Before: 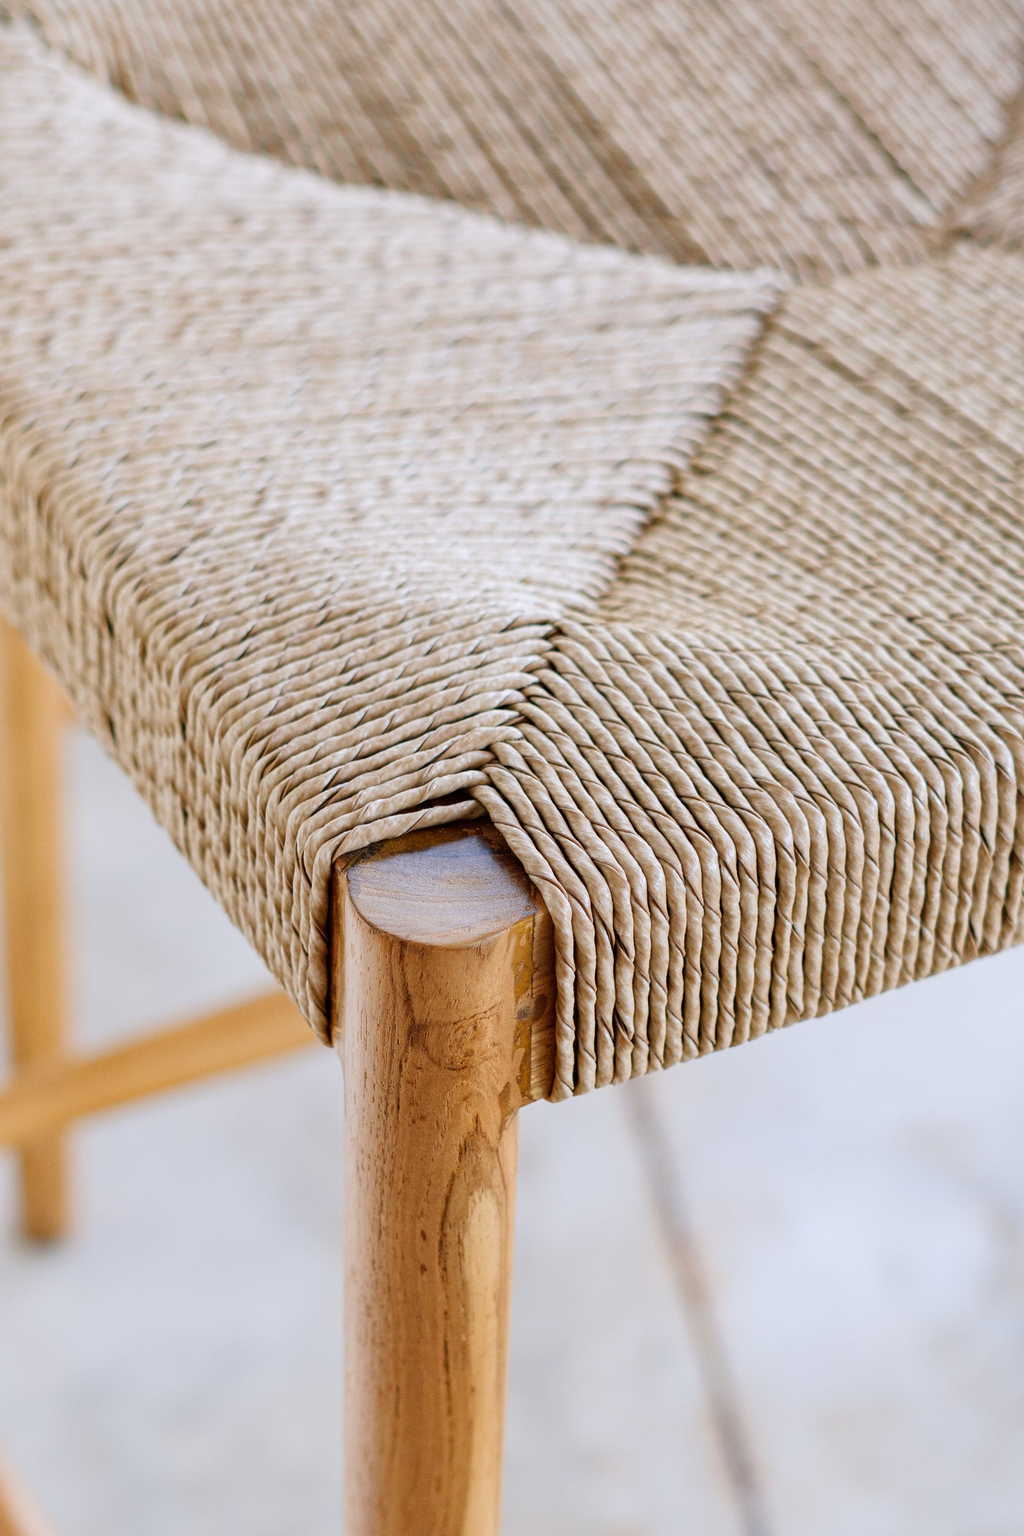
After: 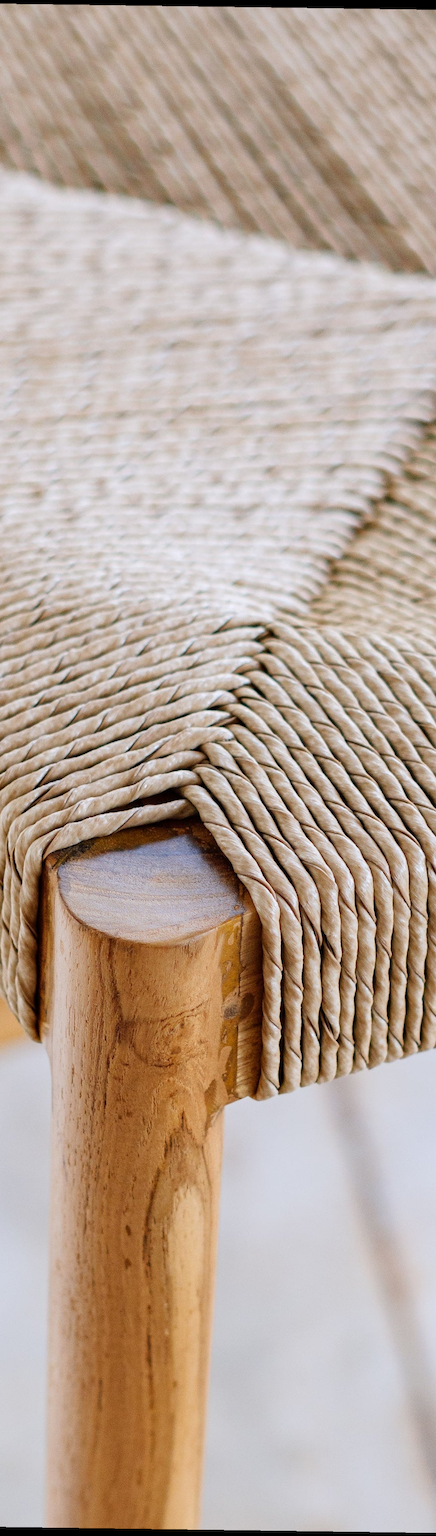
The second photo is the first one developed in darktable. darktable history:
crop: left 28.583%, right 29.231%
rotate and perspective: rotation 0.8°, automatic cropping off
